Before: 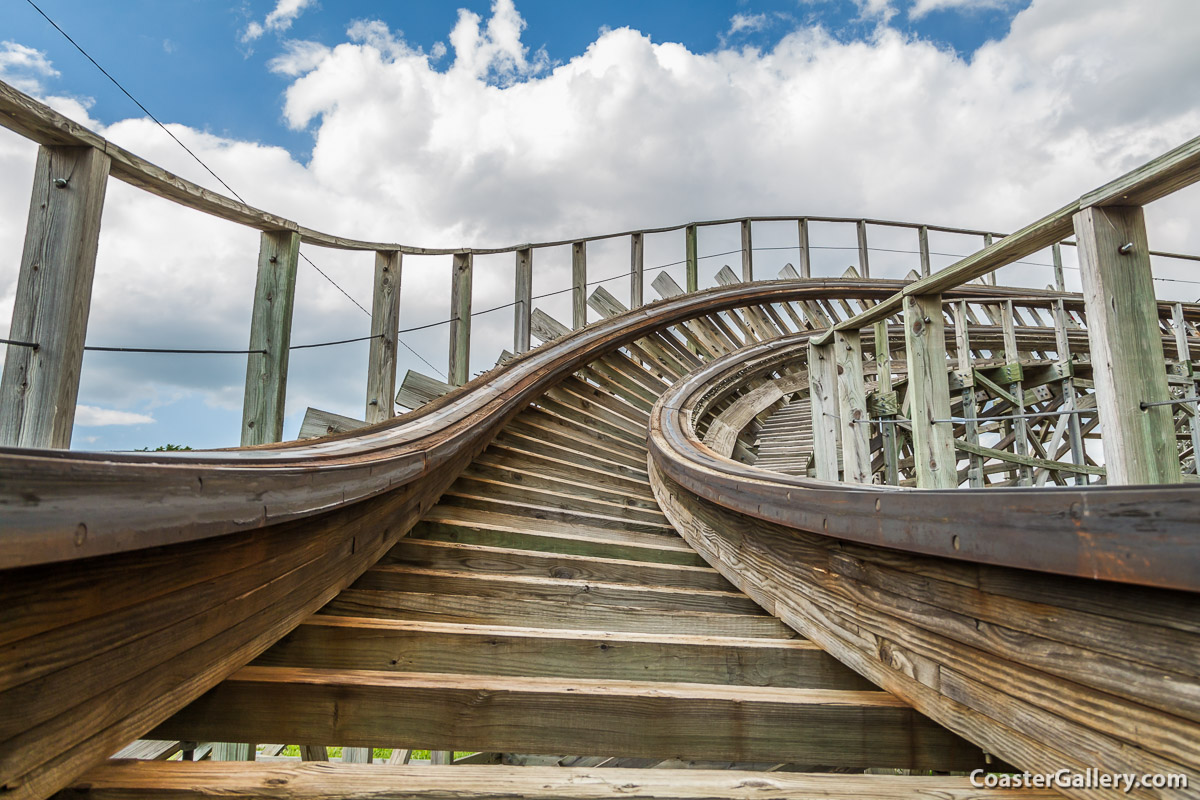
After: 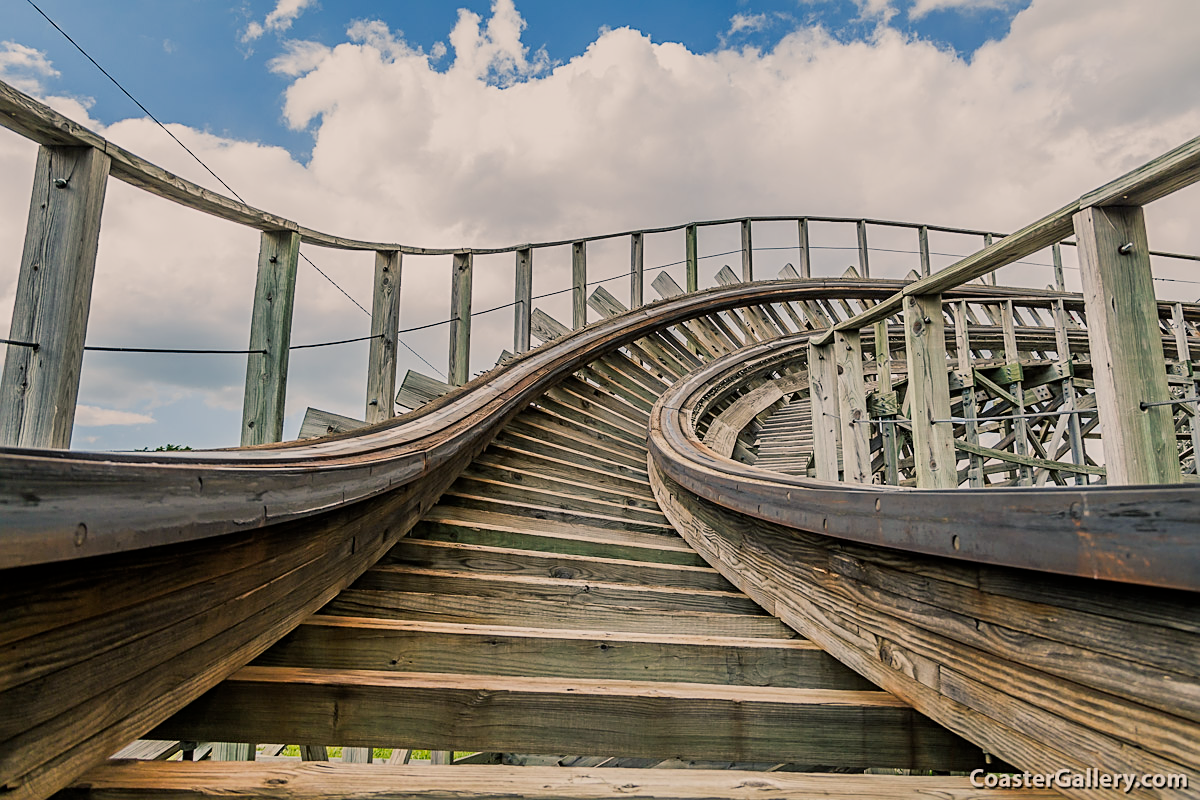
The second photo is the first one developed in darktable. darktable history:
sharpen: on, module defaults
filmic rgb: hardness 4.17
exposure: black level correction 0.001, compensate highlight preservation false
color balance rgb: shadows lift › chroma 5.41%, shadows lift › hue 240°, highlights gain › chroma 3.74%, highlights gain › hue 60°, saturation formula JzAzBz (2021)
